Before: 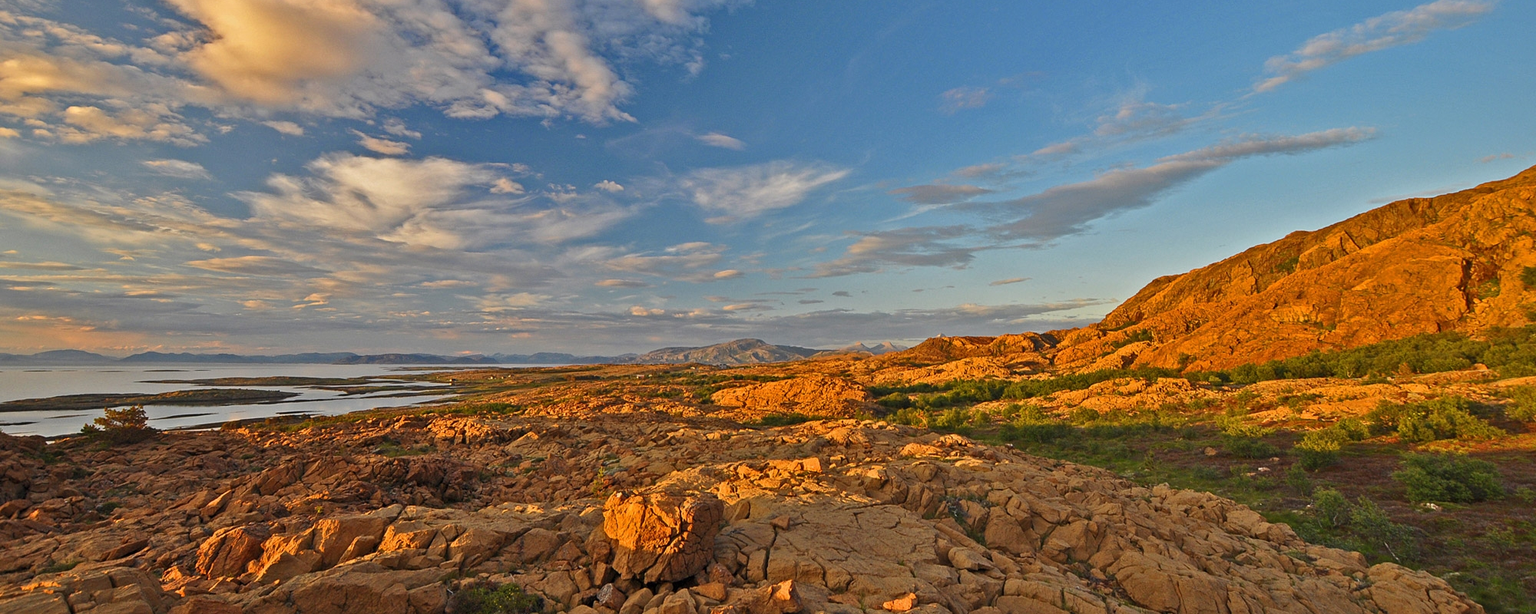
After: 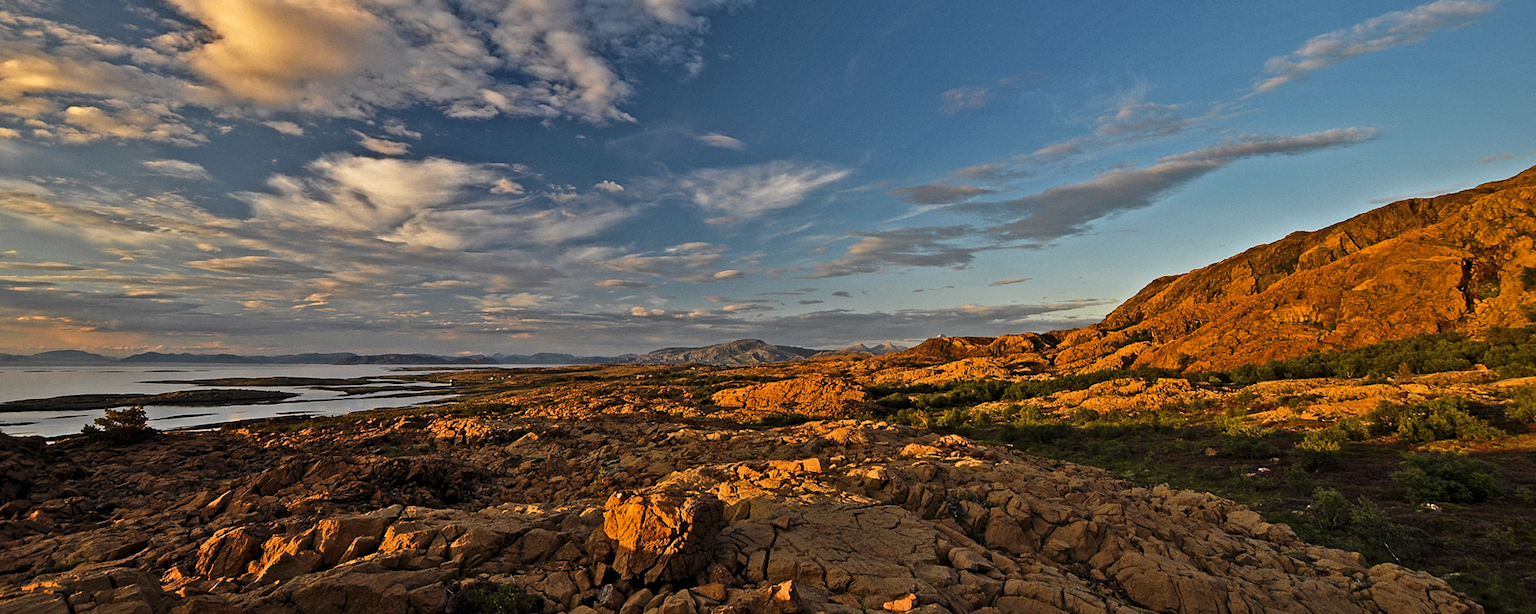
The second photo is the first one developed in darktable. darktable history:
contrast brightness saturation: contrast 0.1, brightness 0.03, saturation 0.09
levels: levels [0.101, 0.578, 0.953]
